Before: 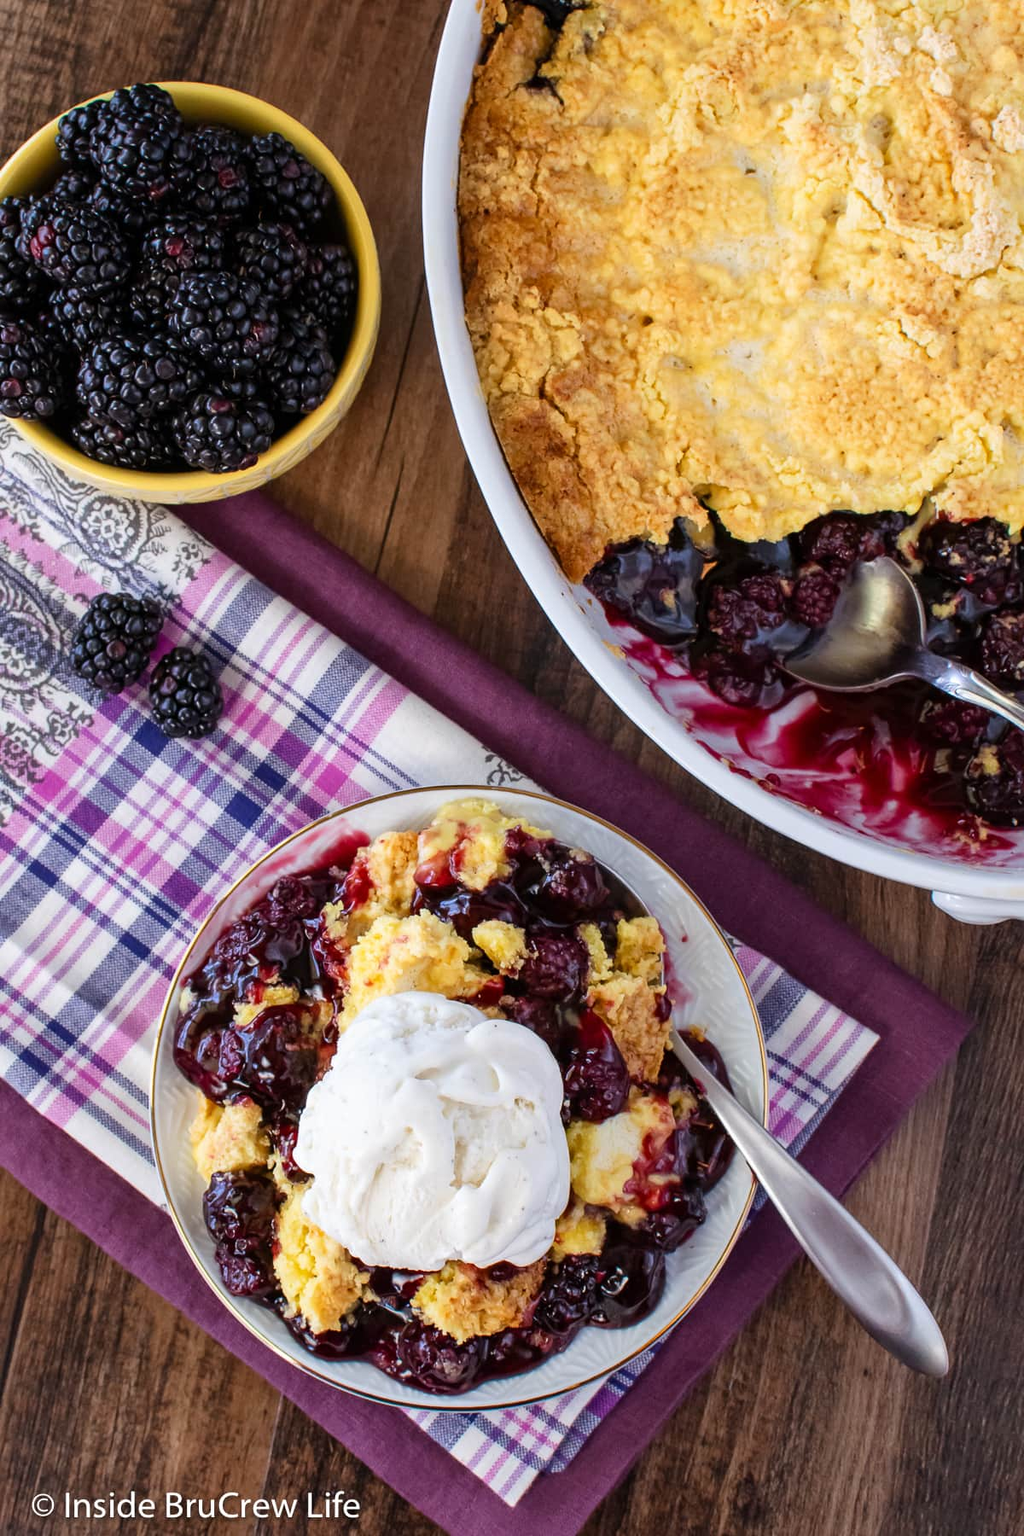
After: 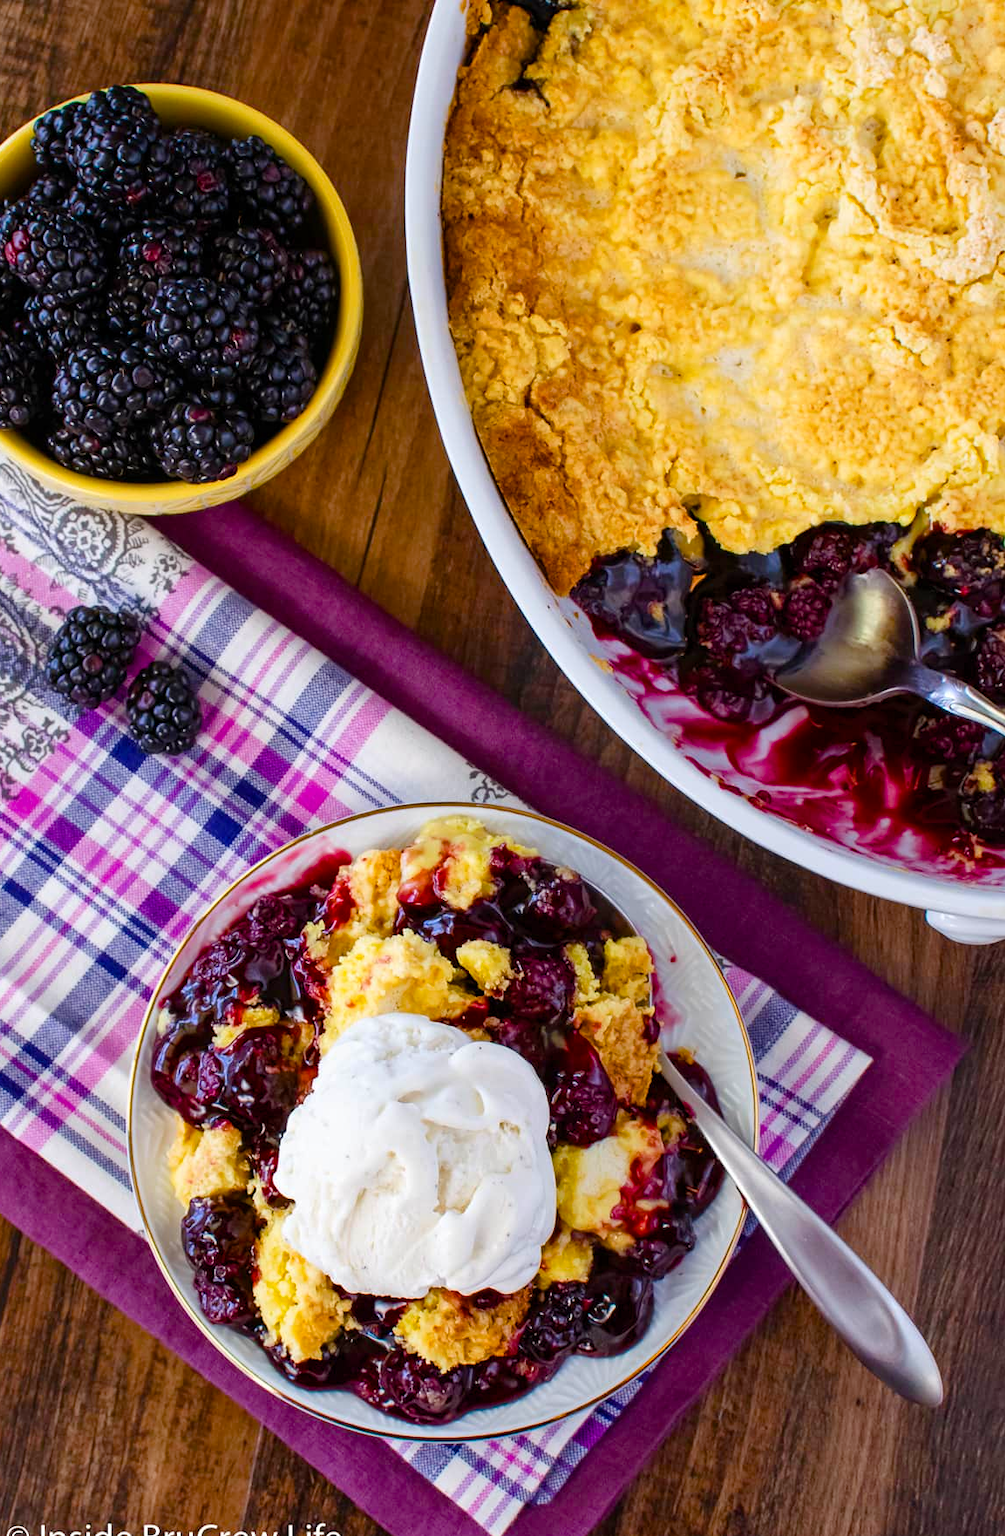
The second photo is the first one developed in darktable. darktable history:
crop and rotate: left 2.55%, right 1.22%, bottom 2.087%
color balance rgb: perceptual saturation grading › global saturation 20%, perceptual saturation grading › highlights -14.286%, perceptual saturation grading › shadows 49.619%, global vibrance 20%
